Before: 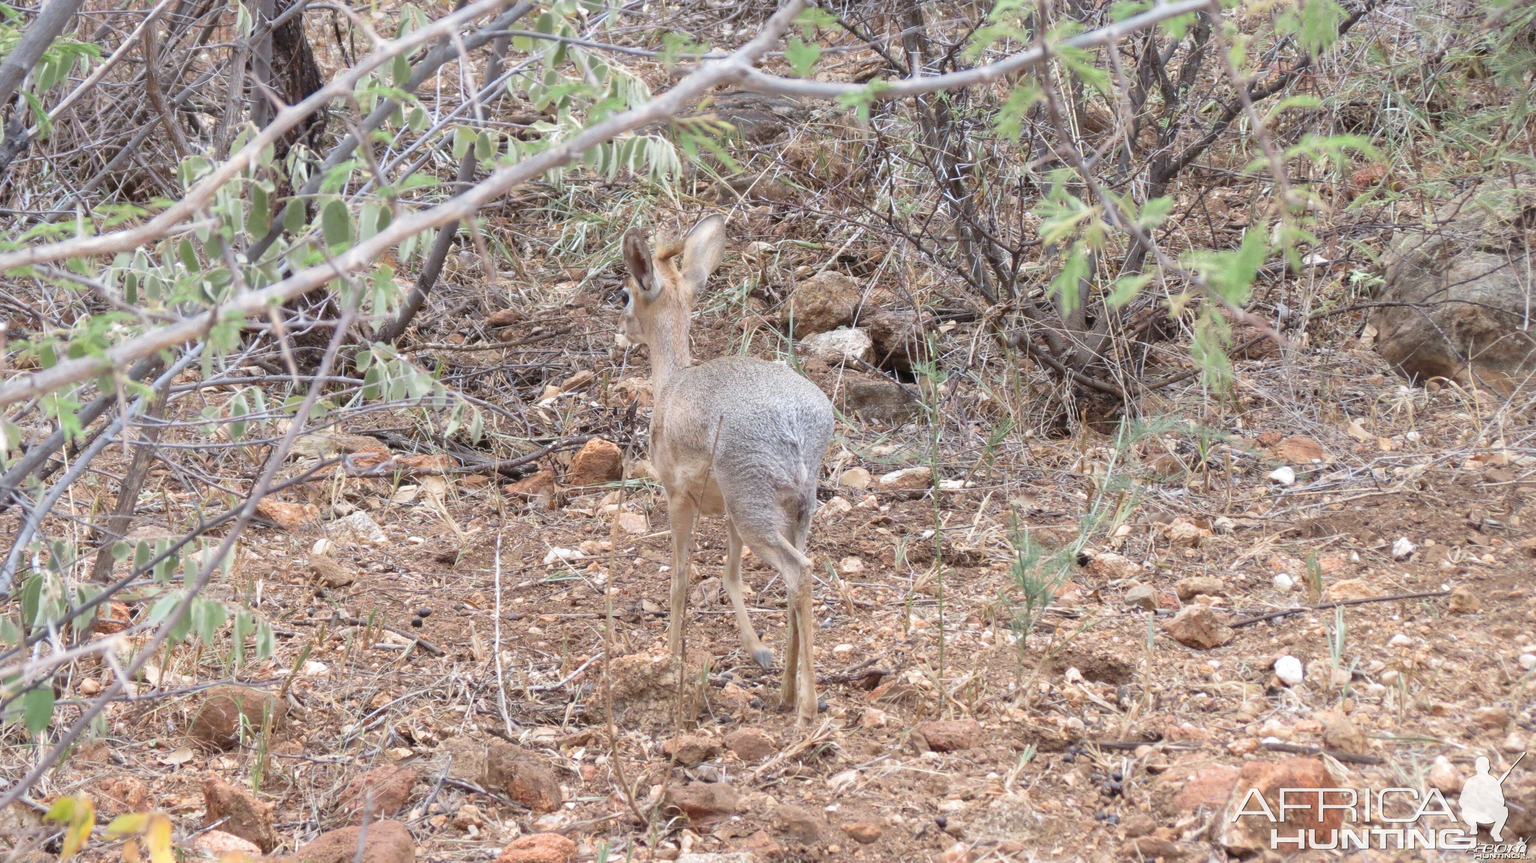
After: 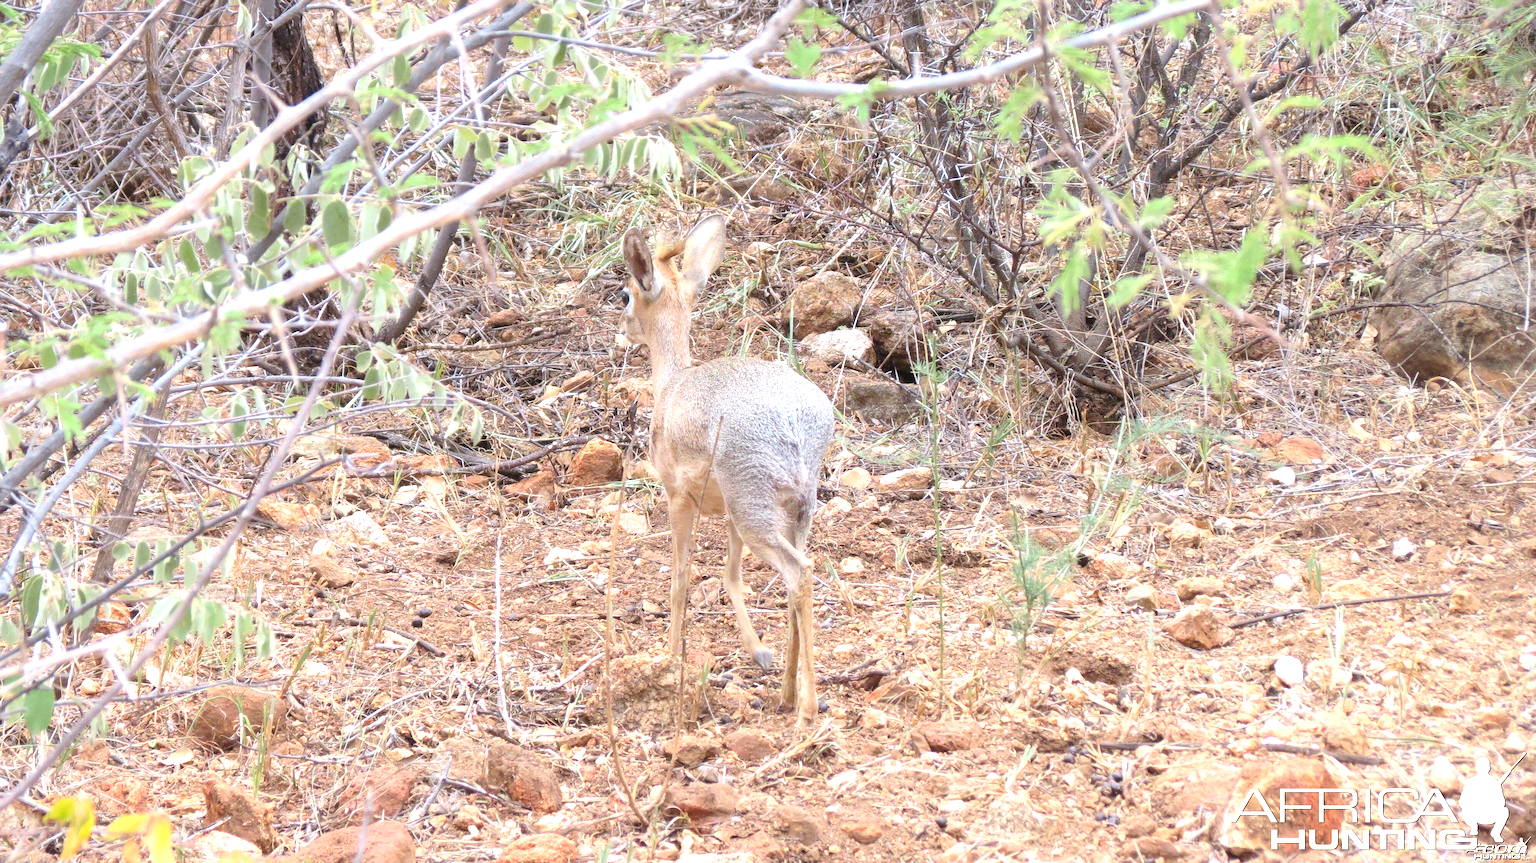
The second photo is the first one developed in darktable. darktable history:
contrast equalizer: octaves 7, y [[0.6 ×6], [0.55 ×6], [0 ×6], [0 ×6], [0 ×6]], mix -0.216
tone equalizer: -8 EV -0.748 EV, -7 EV -0.709 EV, -6 EV -0.62 EV, -5 EV -0.396 EV, -3 EV 0.398 EV, -2 EV 0.6 EV, -1 EV 0.699 EV, +0 EV 0.777 EV
sharpen: radius 0.97, amount 0.606
contrast brightness saturation: contrast 0.094, saturation 0.267
